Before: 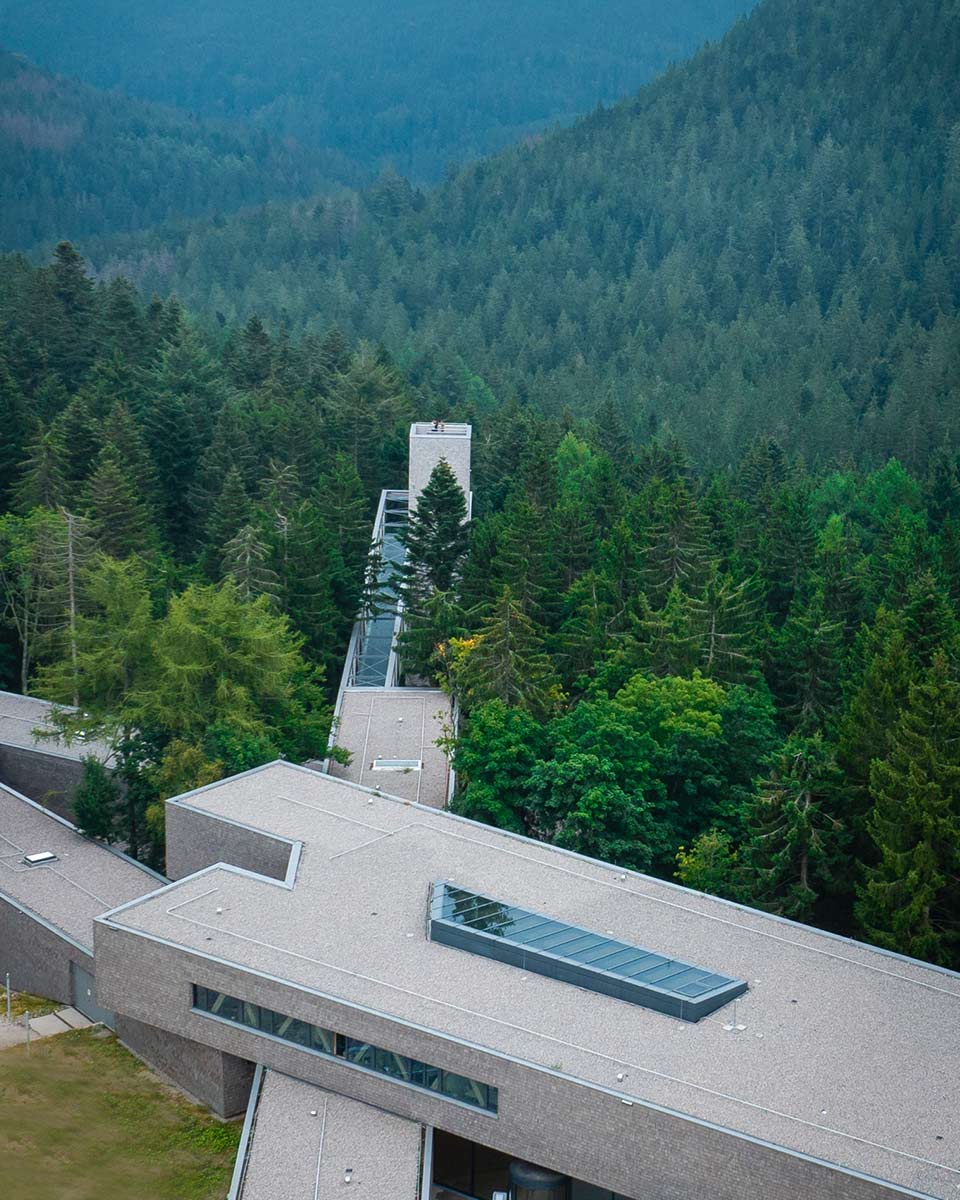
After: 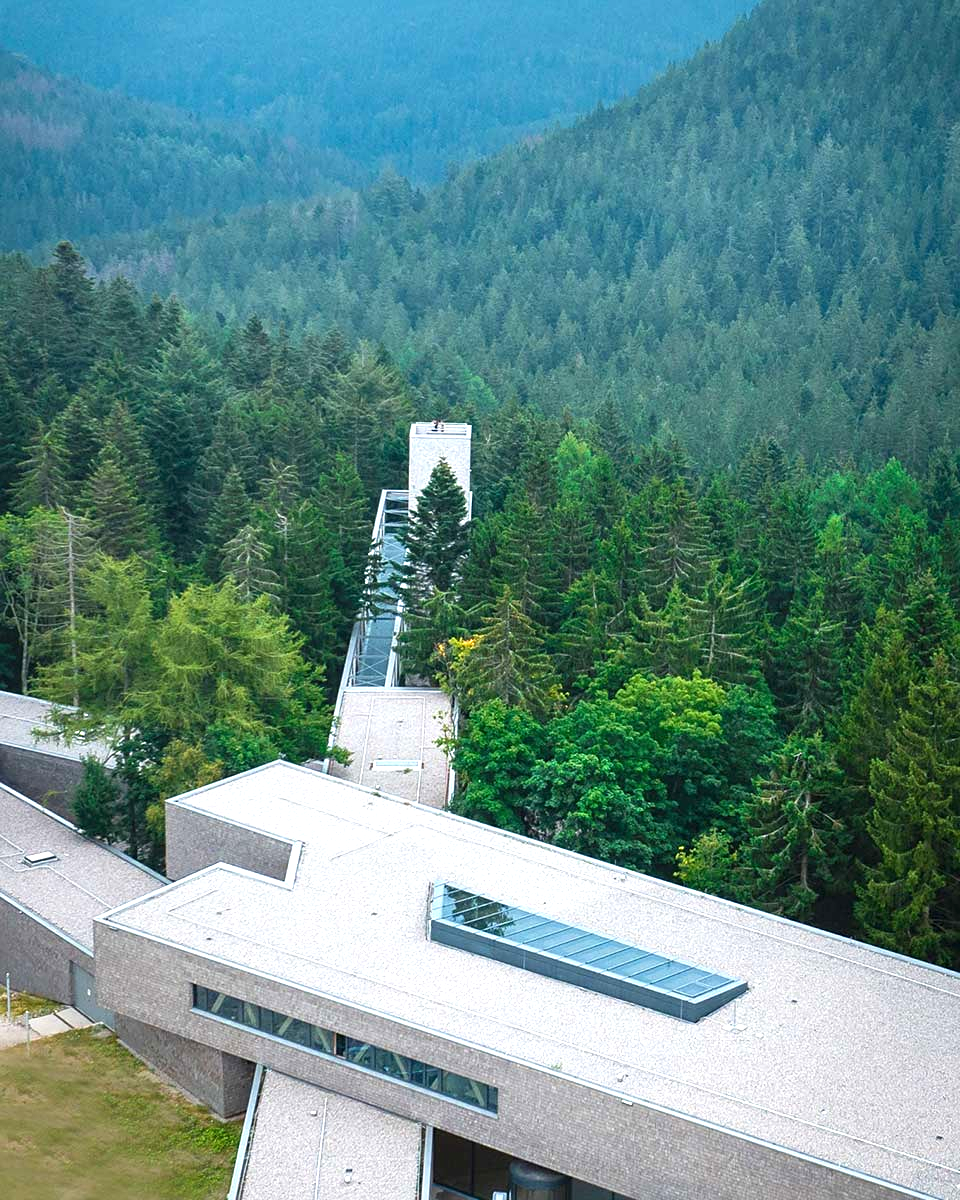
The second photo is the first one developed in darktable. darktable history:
exposure: black level correction 0, exposure 0.9 EV, compensate highlight preservation false
sharpen: amount 0.2
